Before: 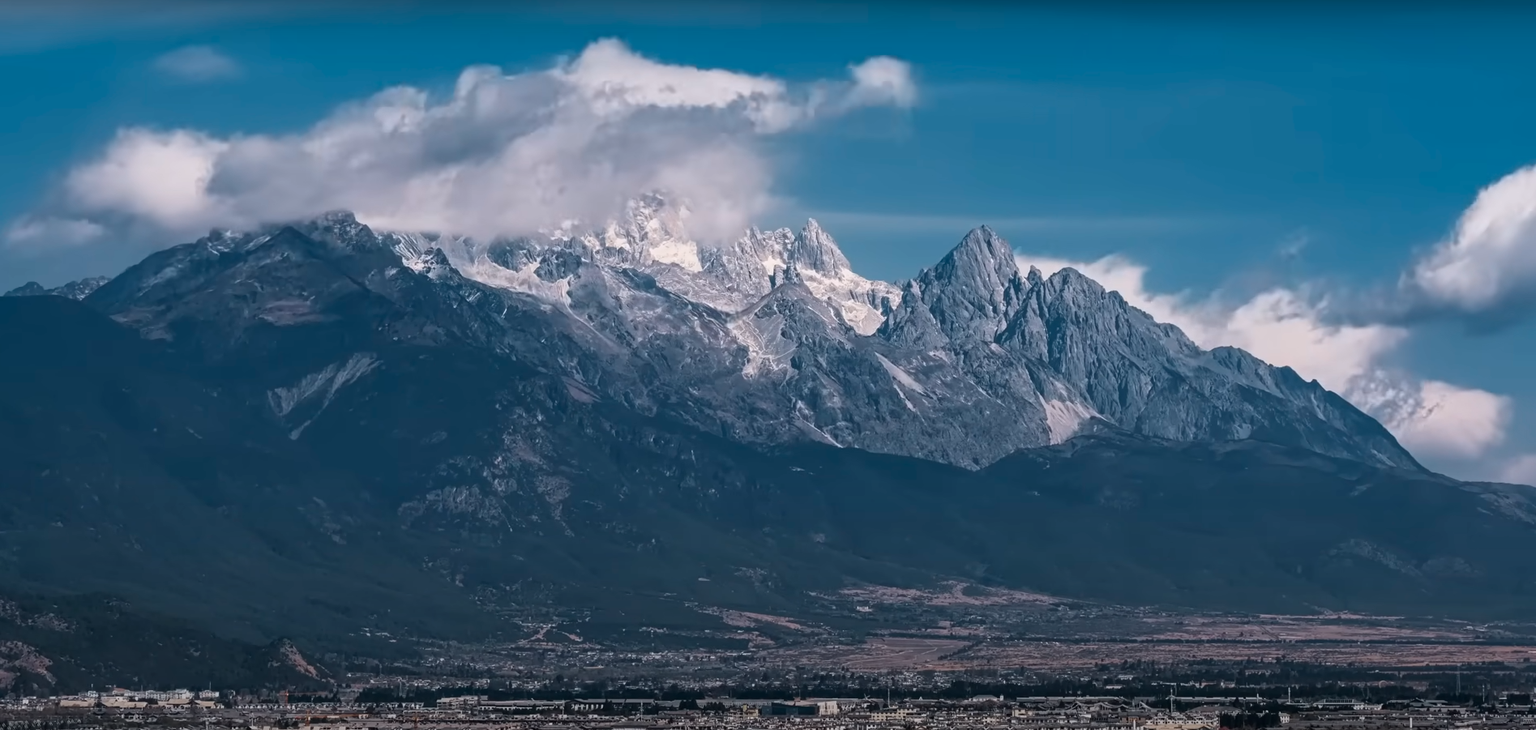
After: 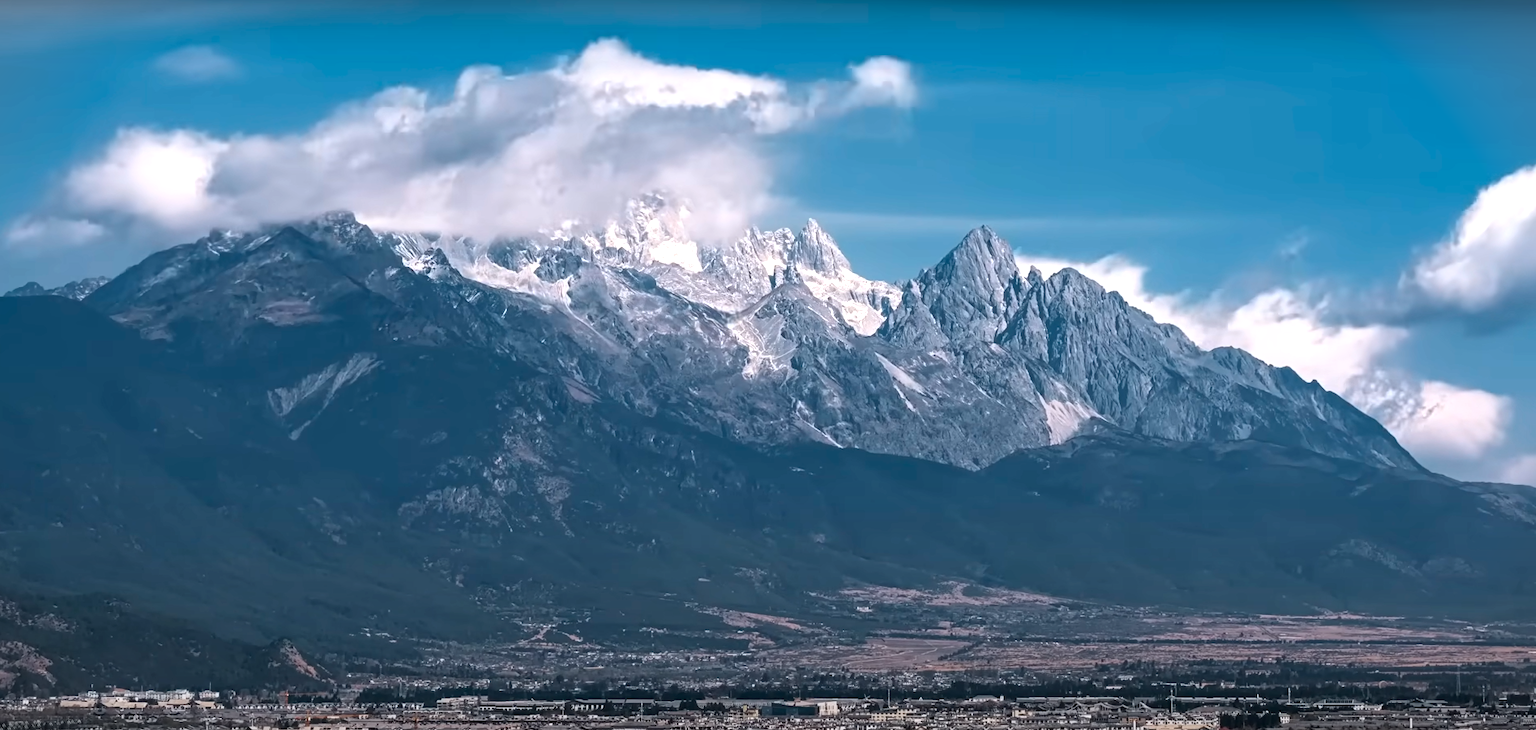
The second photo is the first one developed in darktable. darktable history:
vignetting: fall-off start 100%, brightness -0.282, width/height ratio 1.31
exposure: black level correction 0, exposure 0.7 EV, compensate exposure bias true, compensate highlight preservation false
